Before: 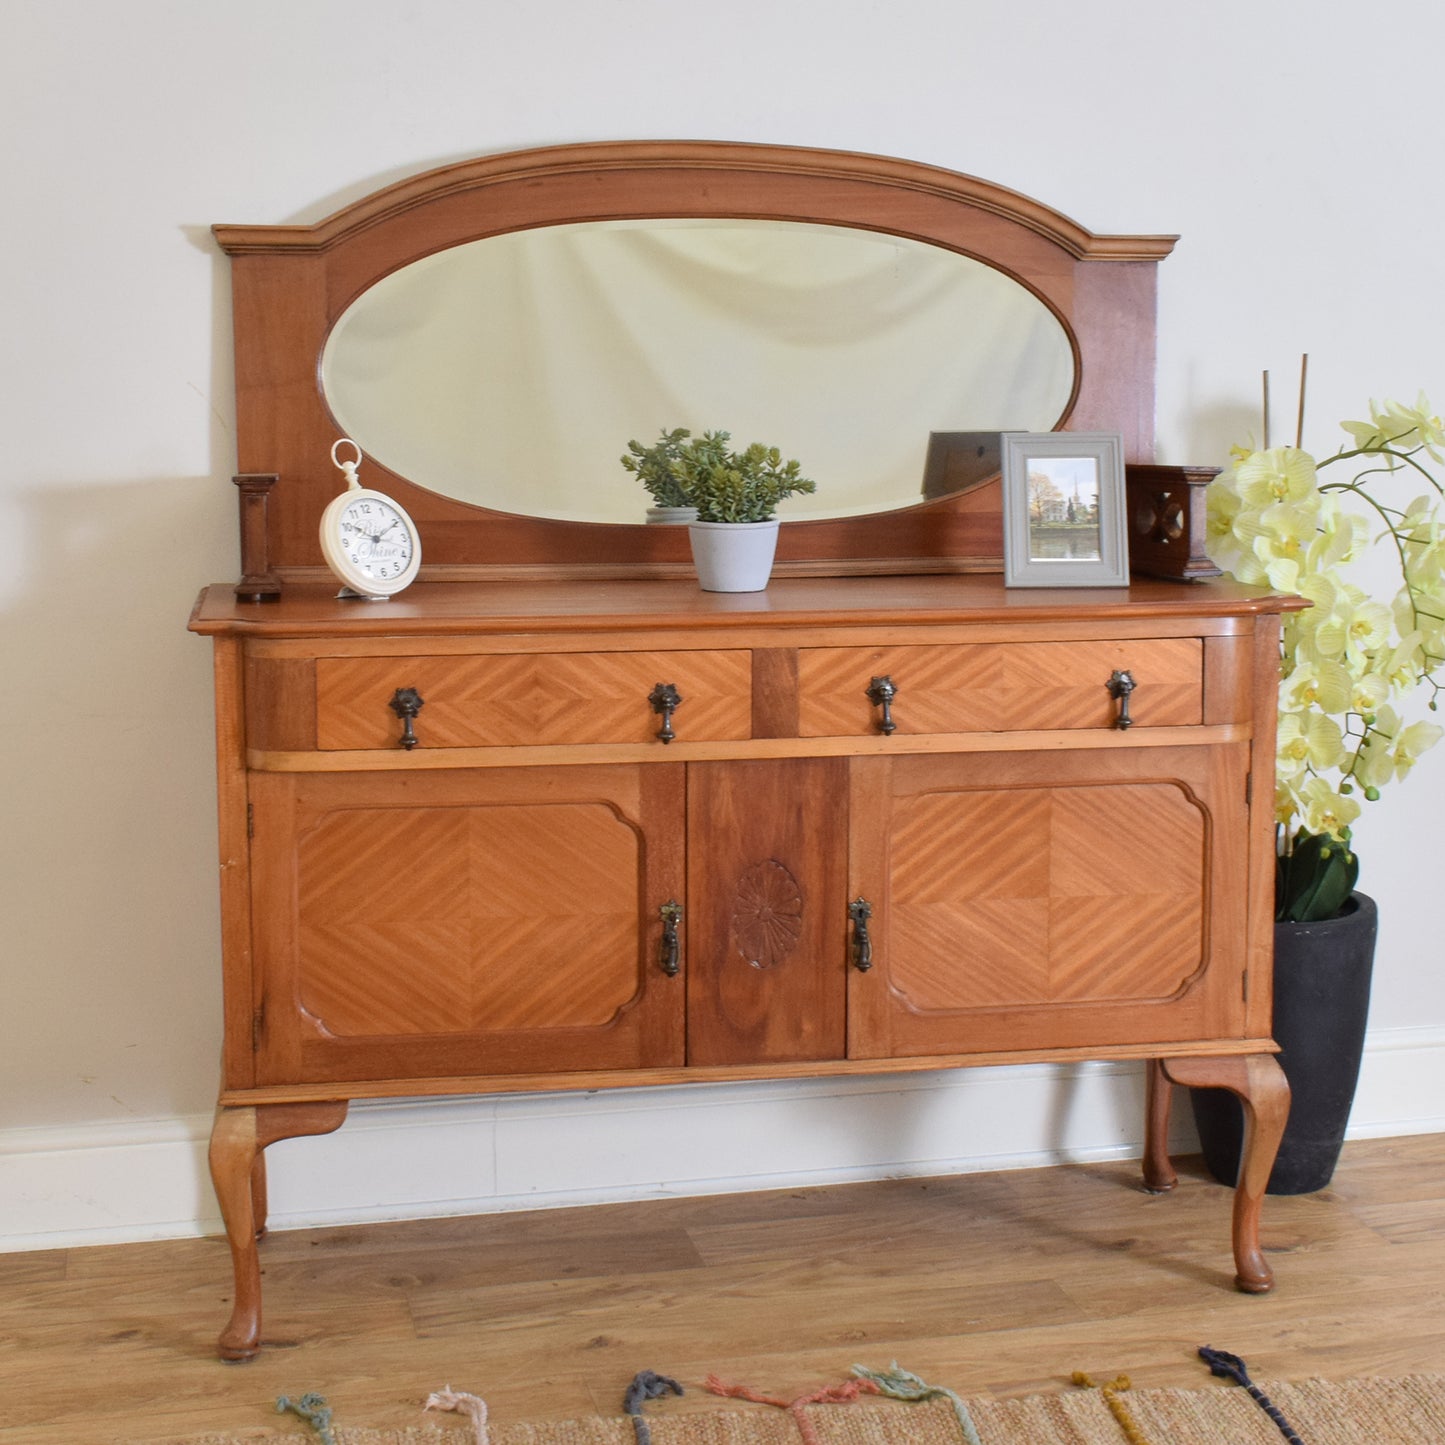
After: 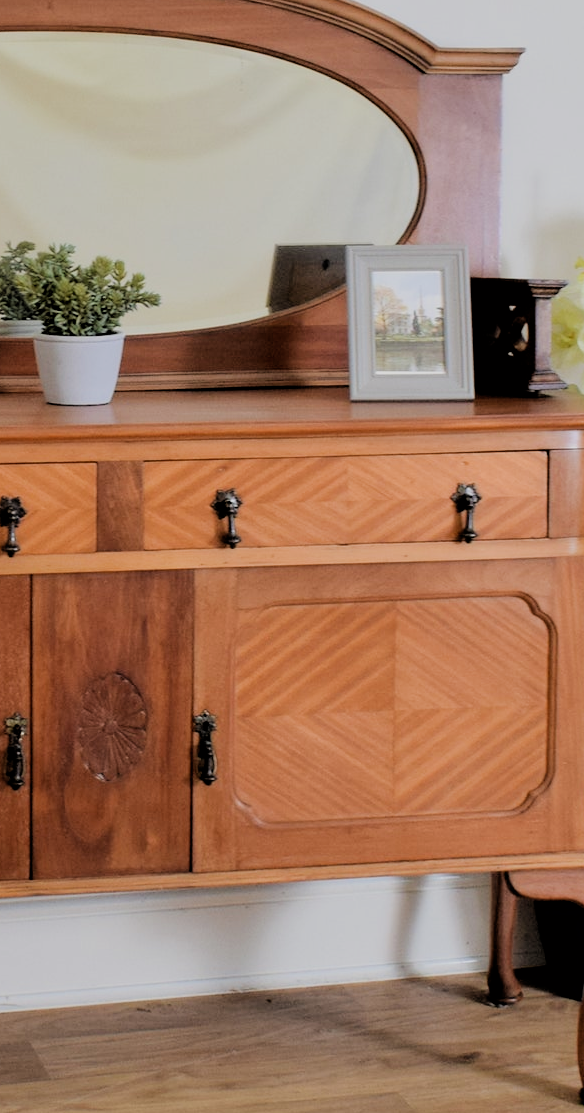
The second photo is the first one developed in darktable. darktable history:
filmic rgb: black relative exposure -2.72 EV, white relative exposure 4.56 EV, hardness 1.72, contrast 1.244, iterations of high-quality reconstruction 0
crop: left 45.357%, top 12.996%, right 14.177%, bottom 9.941%
